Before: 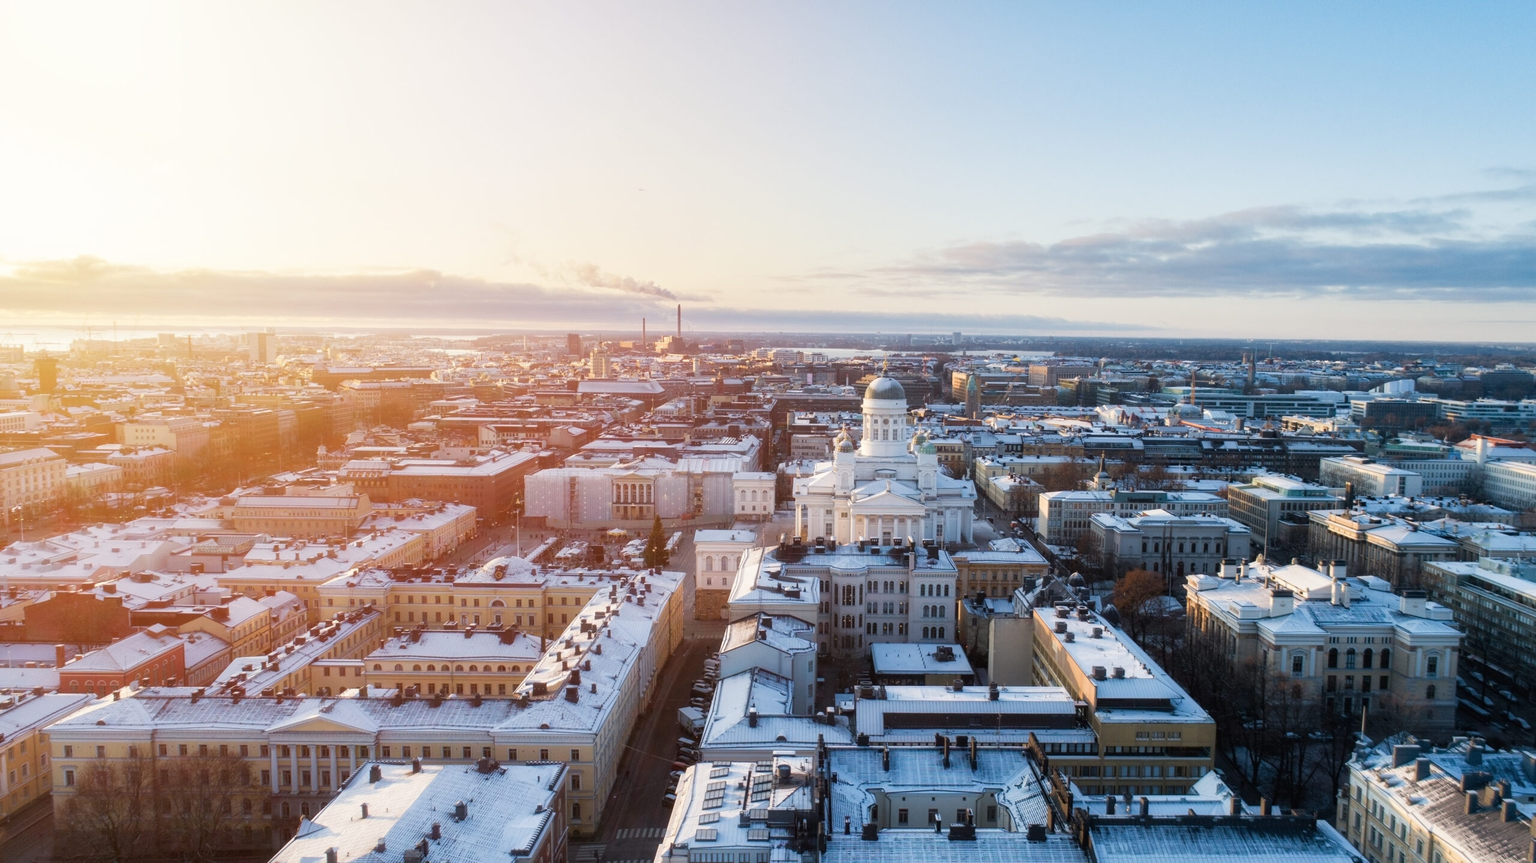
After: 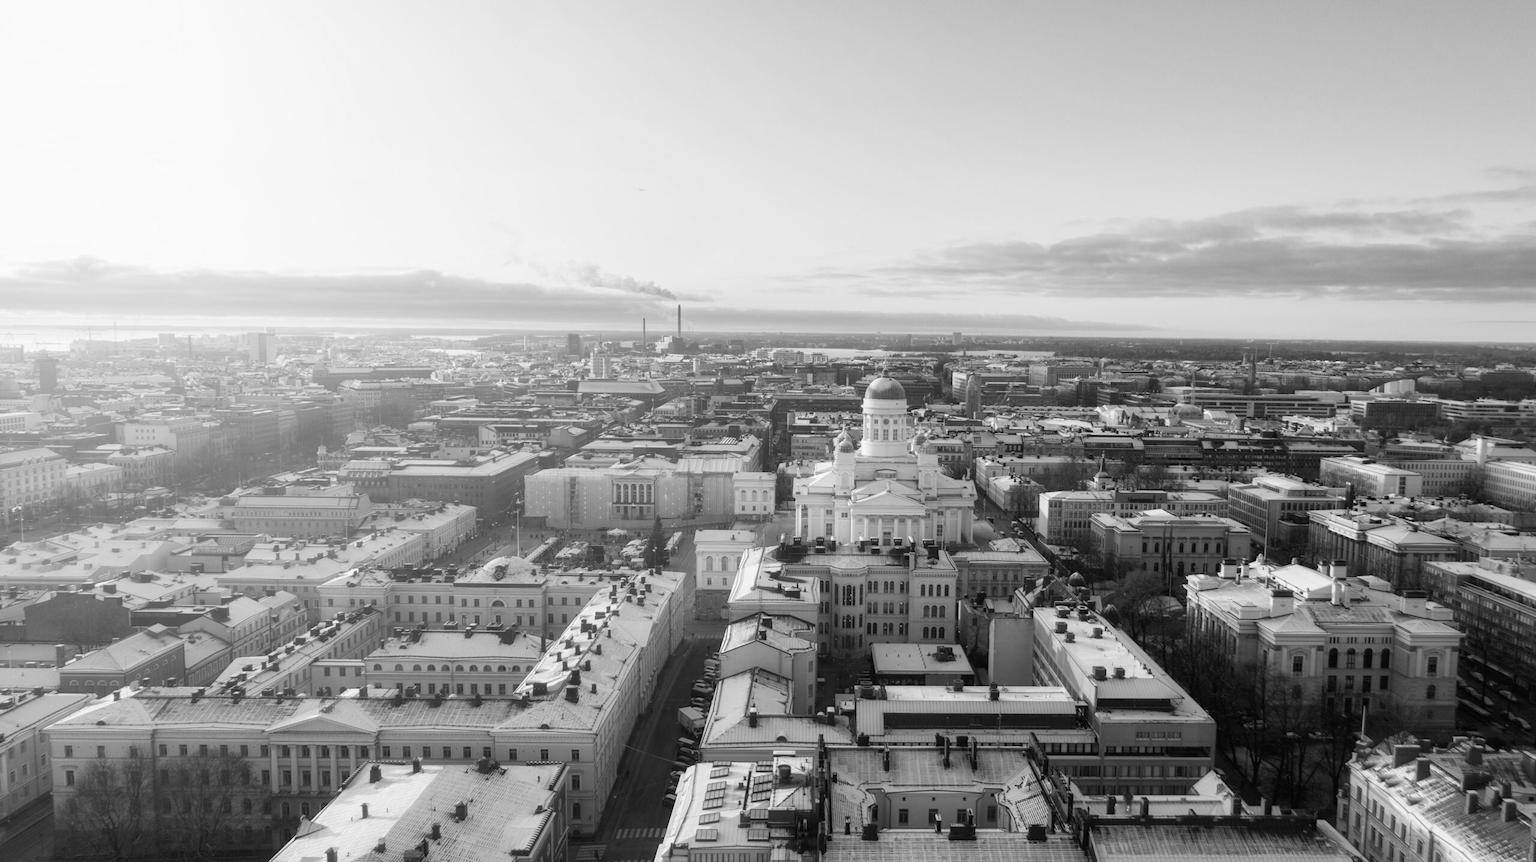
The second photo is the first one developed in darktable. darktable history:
monochrome: a -6.99, b 35.61, size 1.4
color correction: highlights a* -0.482, highlights b* 9.48, shadows a* -9.48, shadows b* 0.803
